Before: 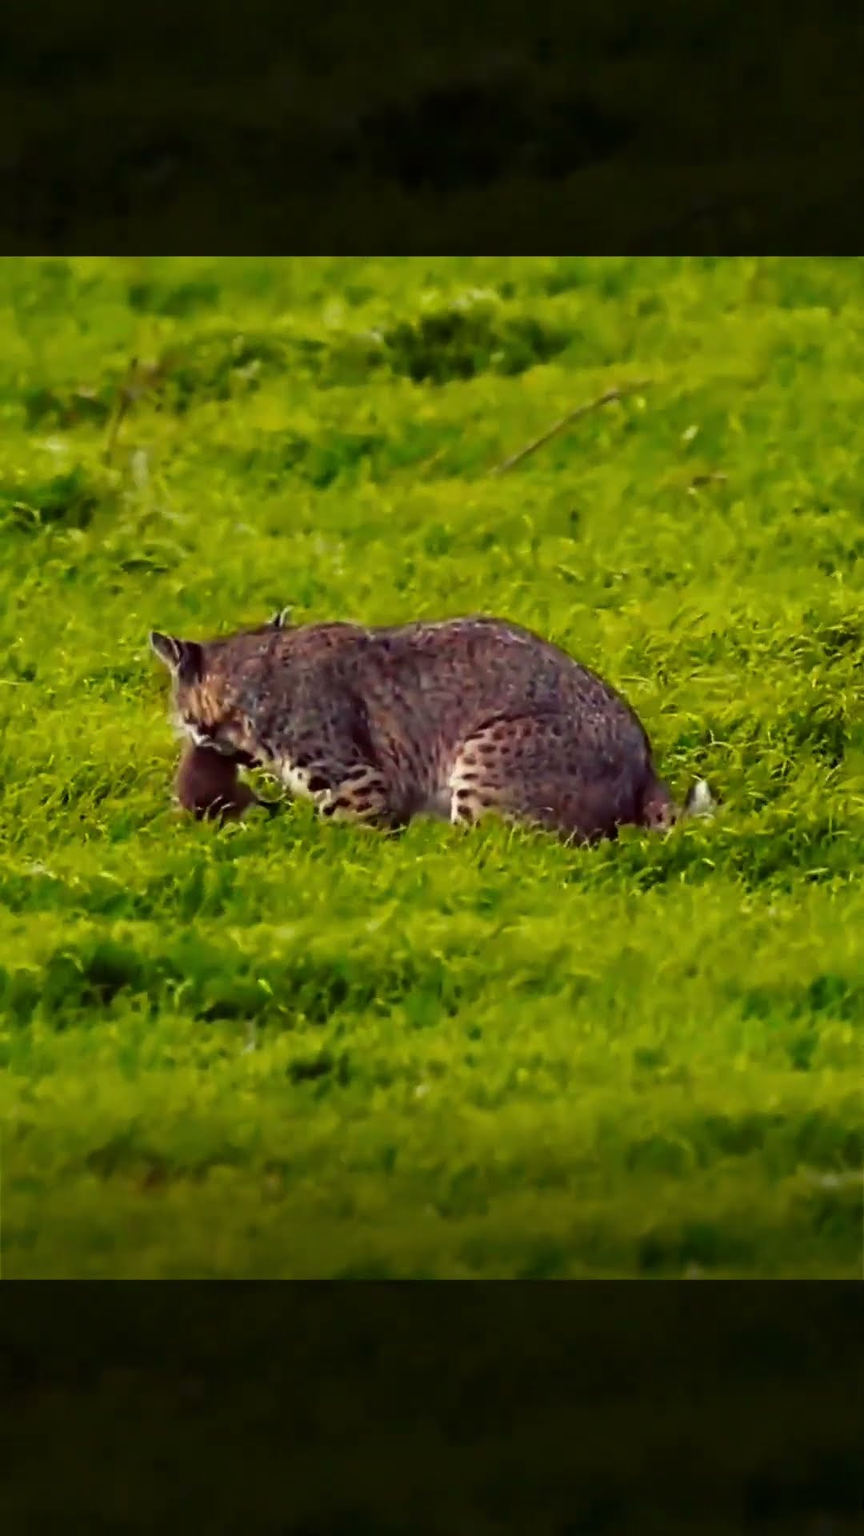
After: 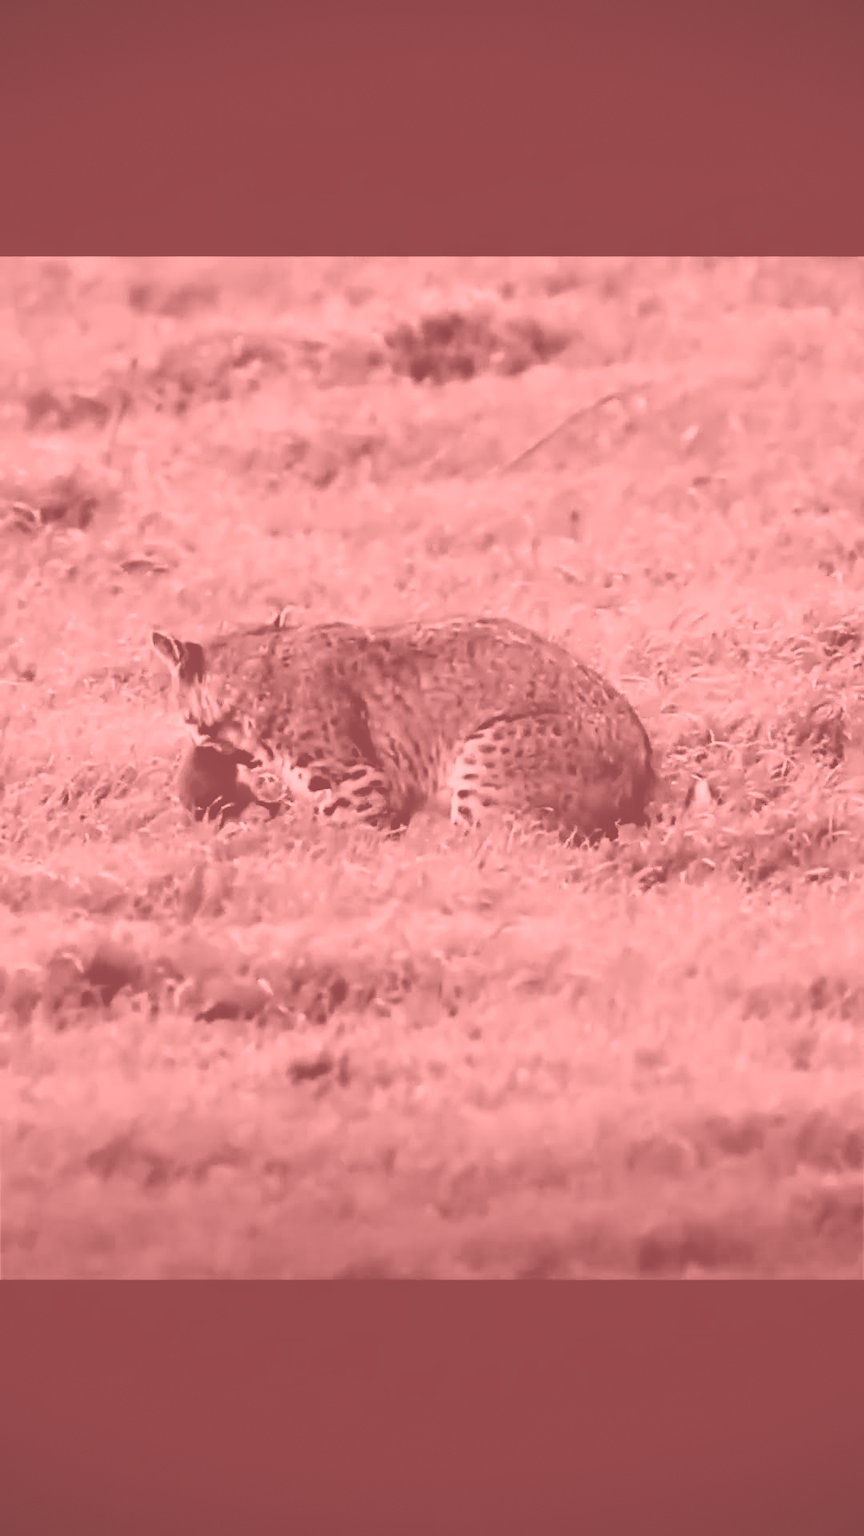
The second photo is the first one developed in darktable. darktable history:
filmic rgb: black relative exposure -5 EV, white relative exposure 3.5 EV, hardness 3.19, contrast 1.3, highlights saturation mix -50%
vignetting: fall-off start 100%, fall-off radius 71%, brightness -0.434, saturation -0.2, width/height ratio 1.178, dithering 8-bit output, unbound false
contrast brightness saturation: contrast 0.01, saturation -0.05
colorize: saturation 51%, source mix 50.67%, lightness 50.67%
exposure: exposure 0.6 EV, compensate highlight preservation false
white balance: red 0.98, blue 1.61
